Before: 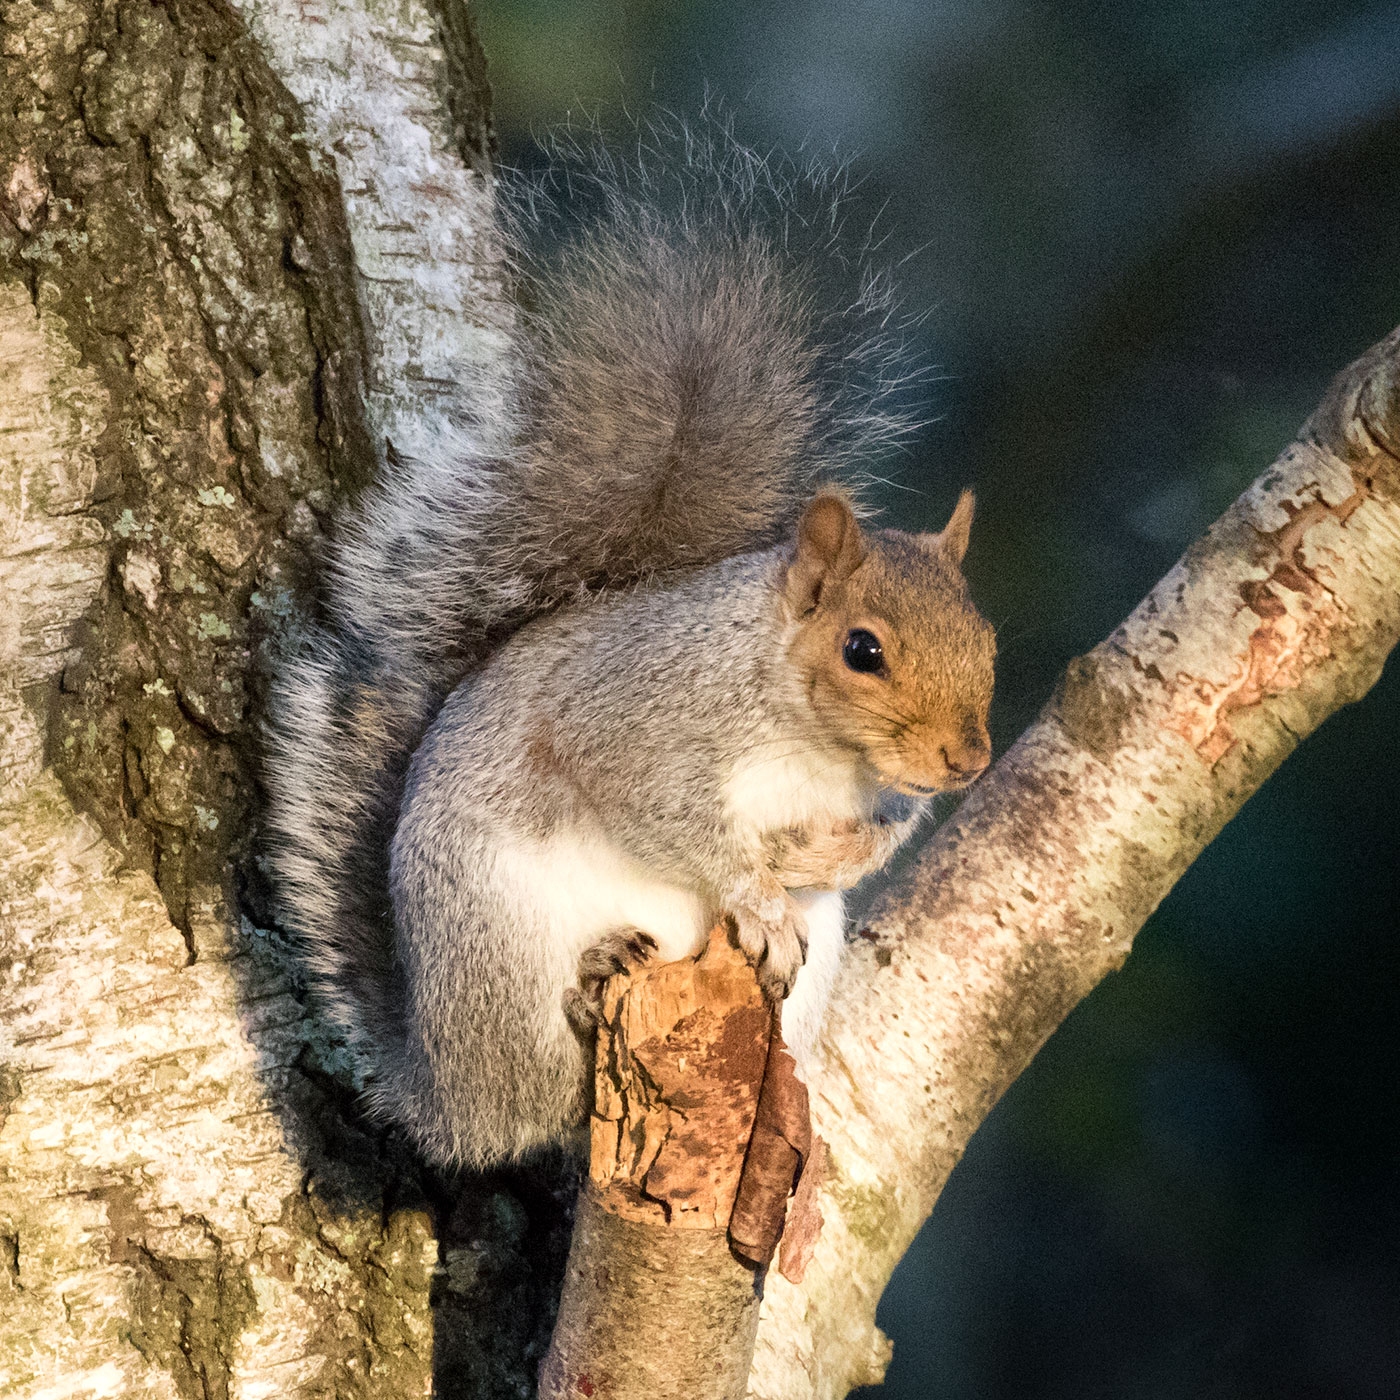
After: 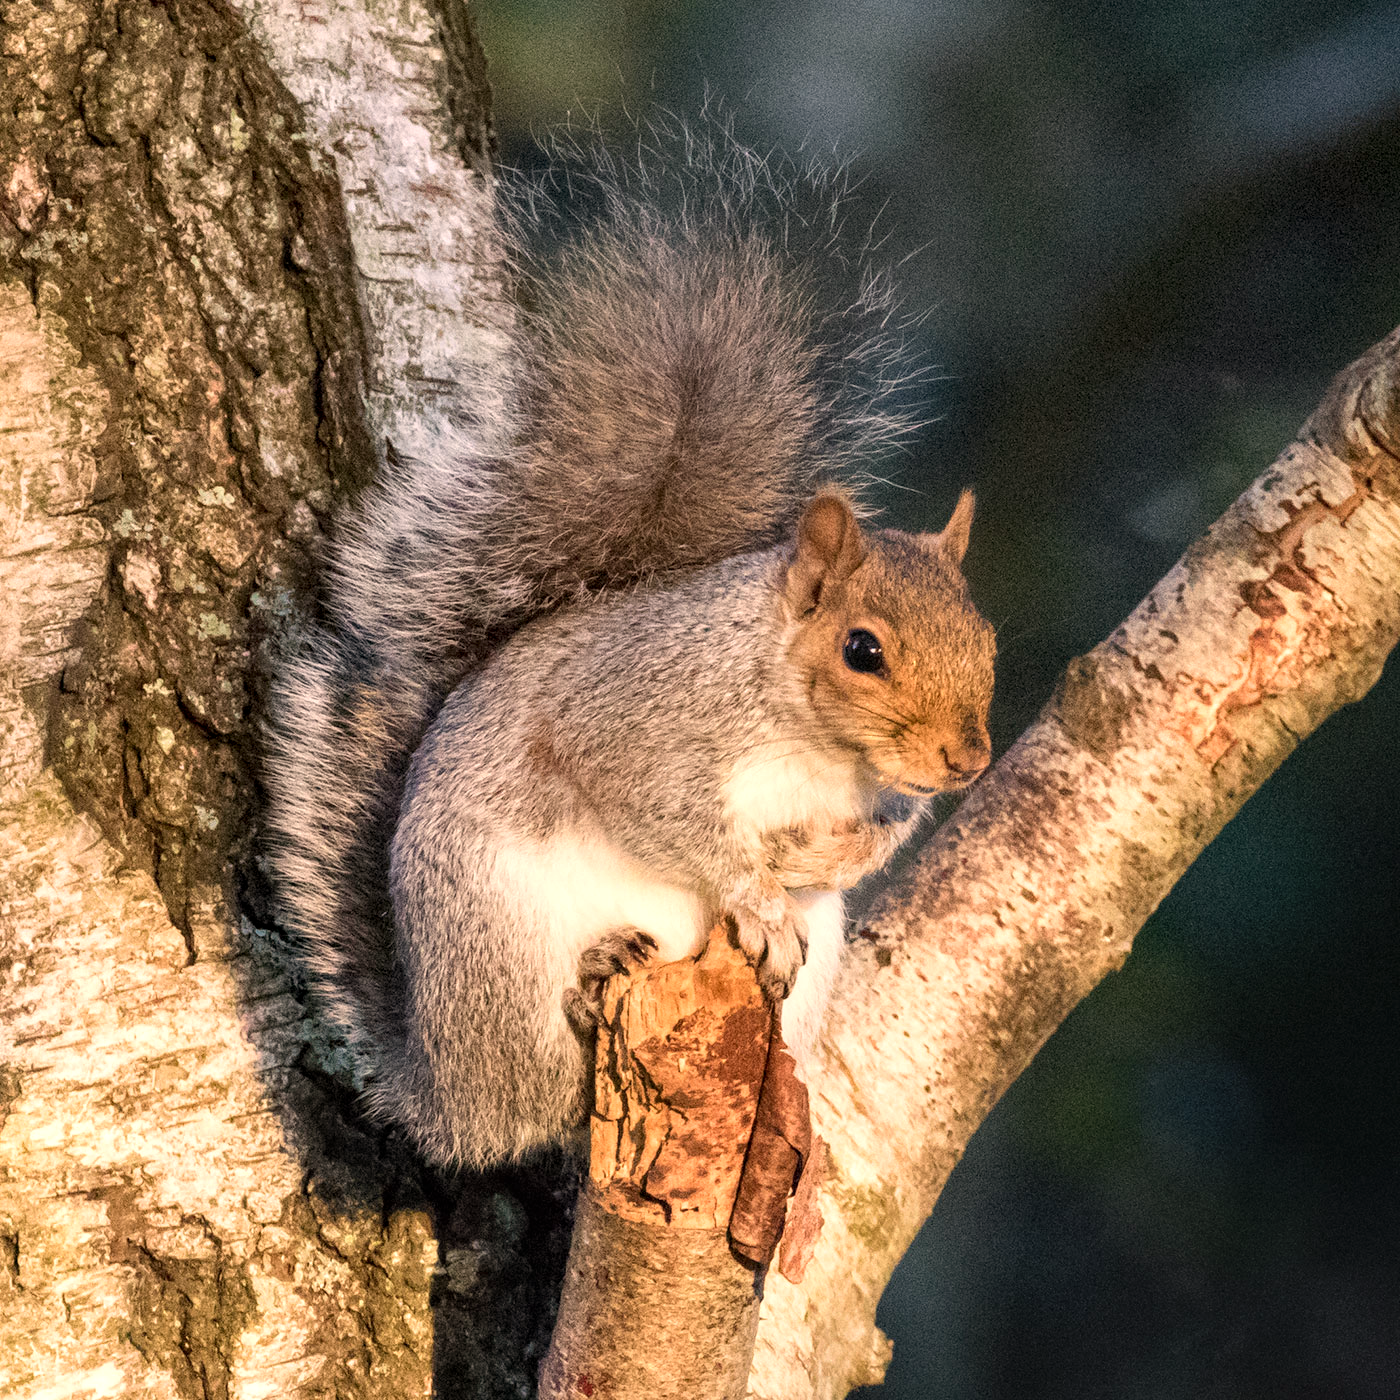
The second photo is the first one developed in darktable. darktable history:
white balance: red 1.127, blue 0.943
local contrast: on, module defaults
